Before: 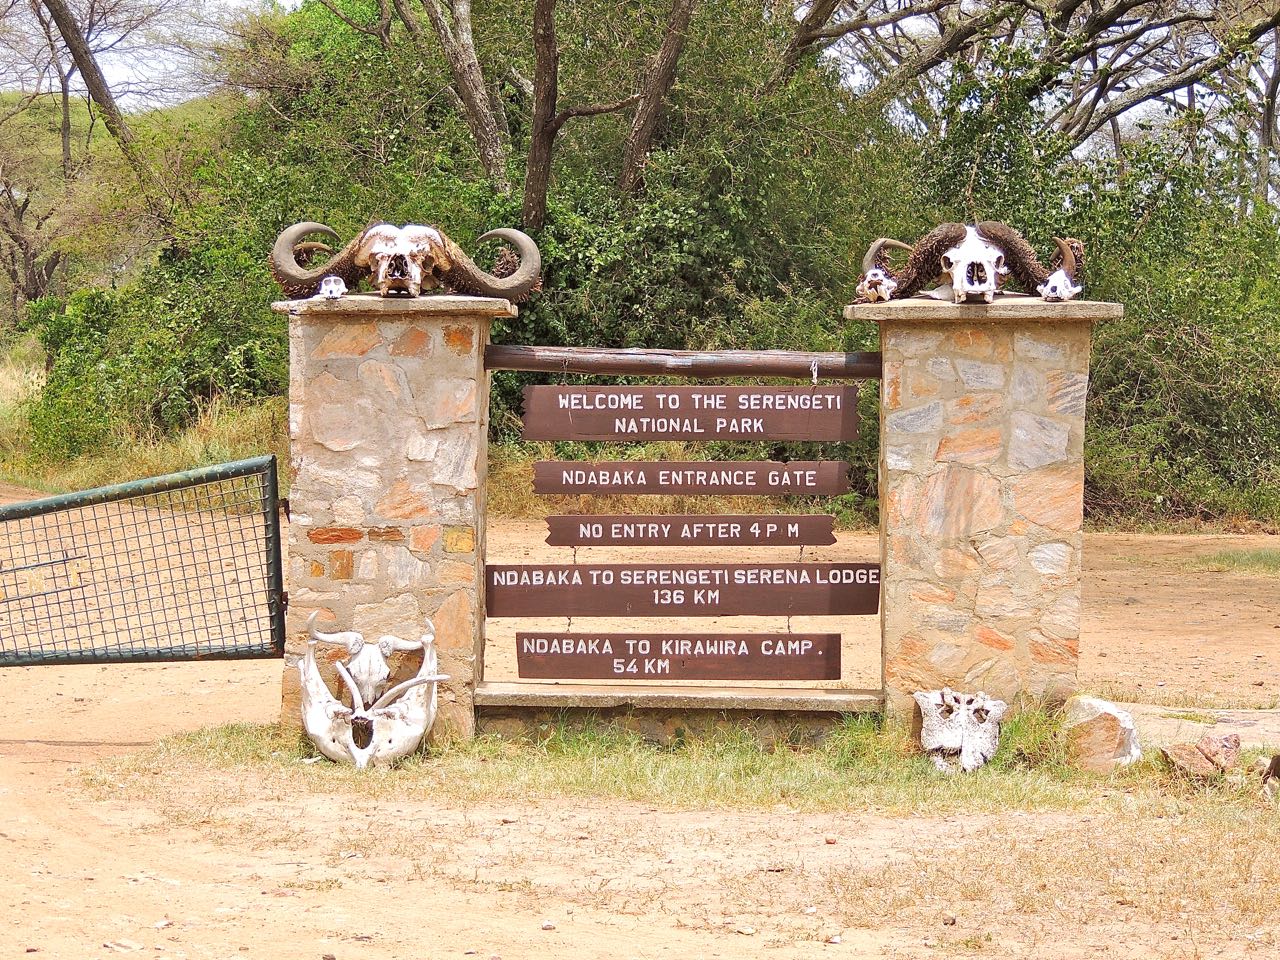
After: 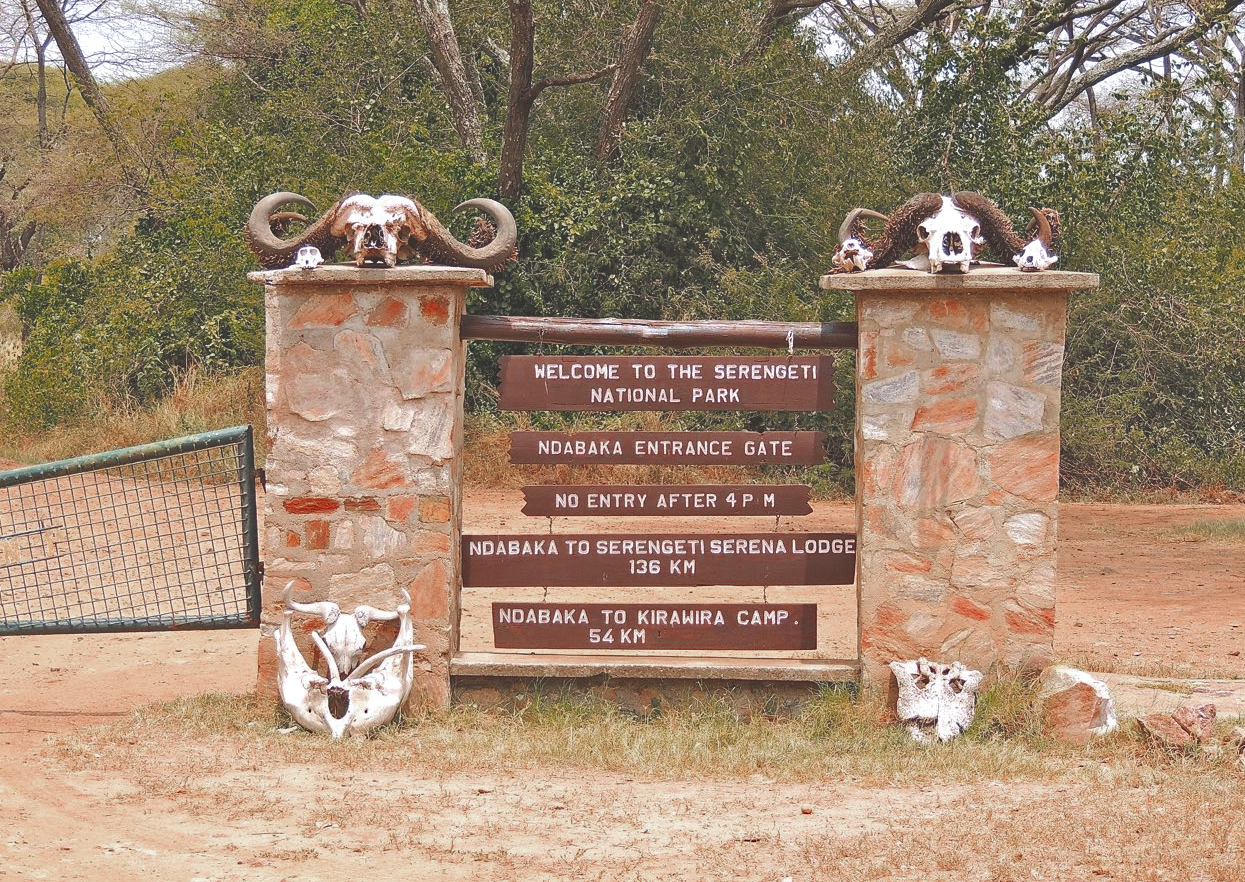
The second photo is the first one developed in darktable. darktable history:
haze removal: compatibility mode true, adaptive false
exposure: black level correction -0.029, compensate highlight preservation false
crop: left 1.876%, top 3.194%, right 0.807%, bottom 4.84%
color zones: curves: ch0 [(0, 0.299) (0.25, 0.383) (0.456, 0.352) (0.736, 0.571)]; ch1 [(0, 0.63) (0.151, 0.568) (0.254, 0.416) (0.47, 0.558) (0.732, 0.37) (0.909, 0.492)]; ch2 [(0.004, 0.604) (0.158, 0.443) (0.257, 0.403) (0.761, 0.468)]
